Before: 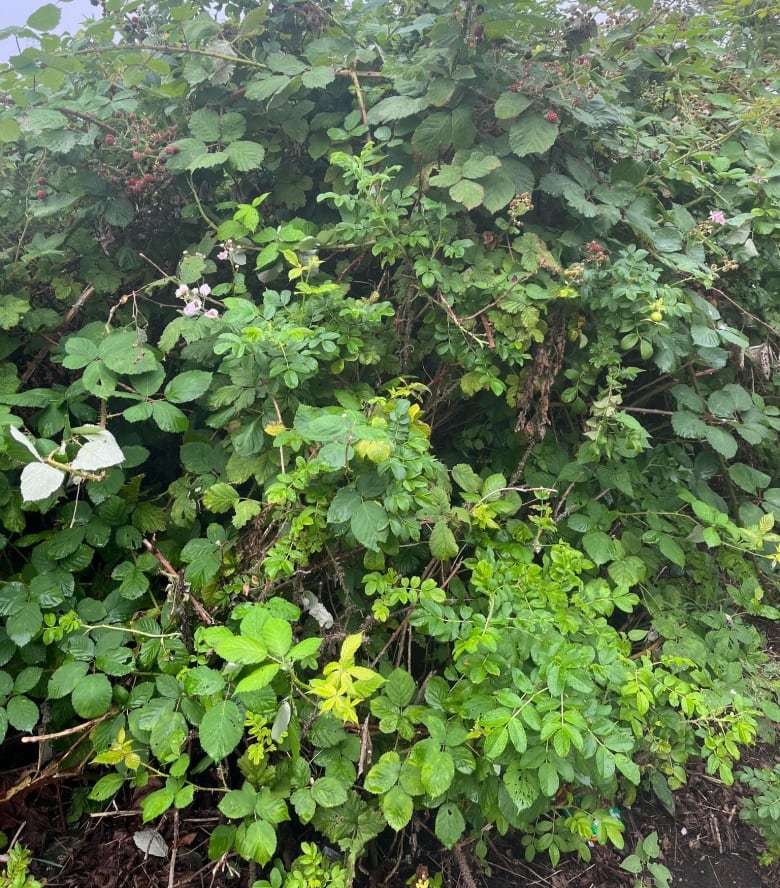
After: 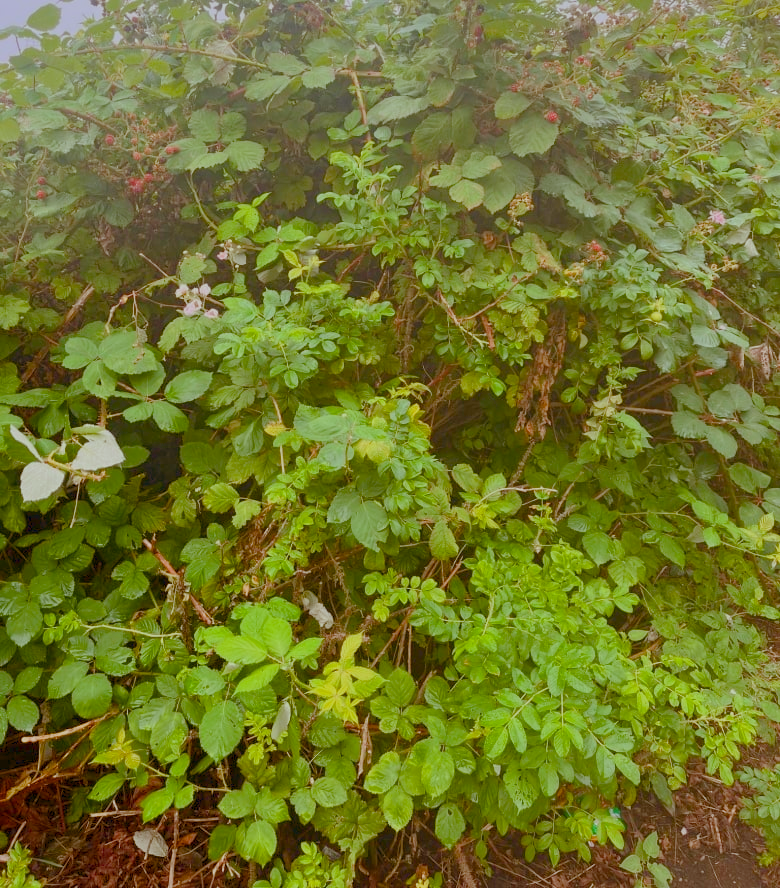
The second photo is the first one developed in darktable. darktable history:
color balance rgb: shadows lift › hue 87.22°, power › luminance 9.838%, power › chroma 2.814%, power › hue 59.85°, perceptual saturation grading › global saturation 20%, perceptual saturation grading › highlights -25.586%, perceptual saturation grading › shadows 49.37%, contrast -29.516%
